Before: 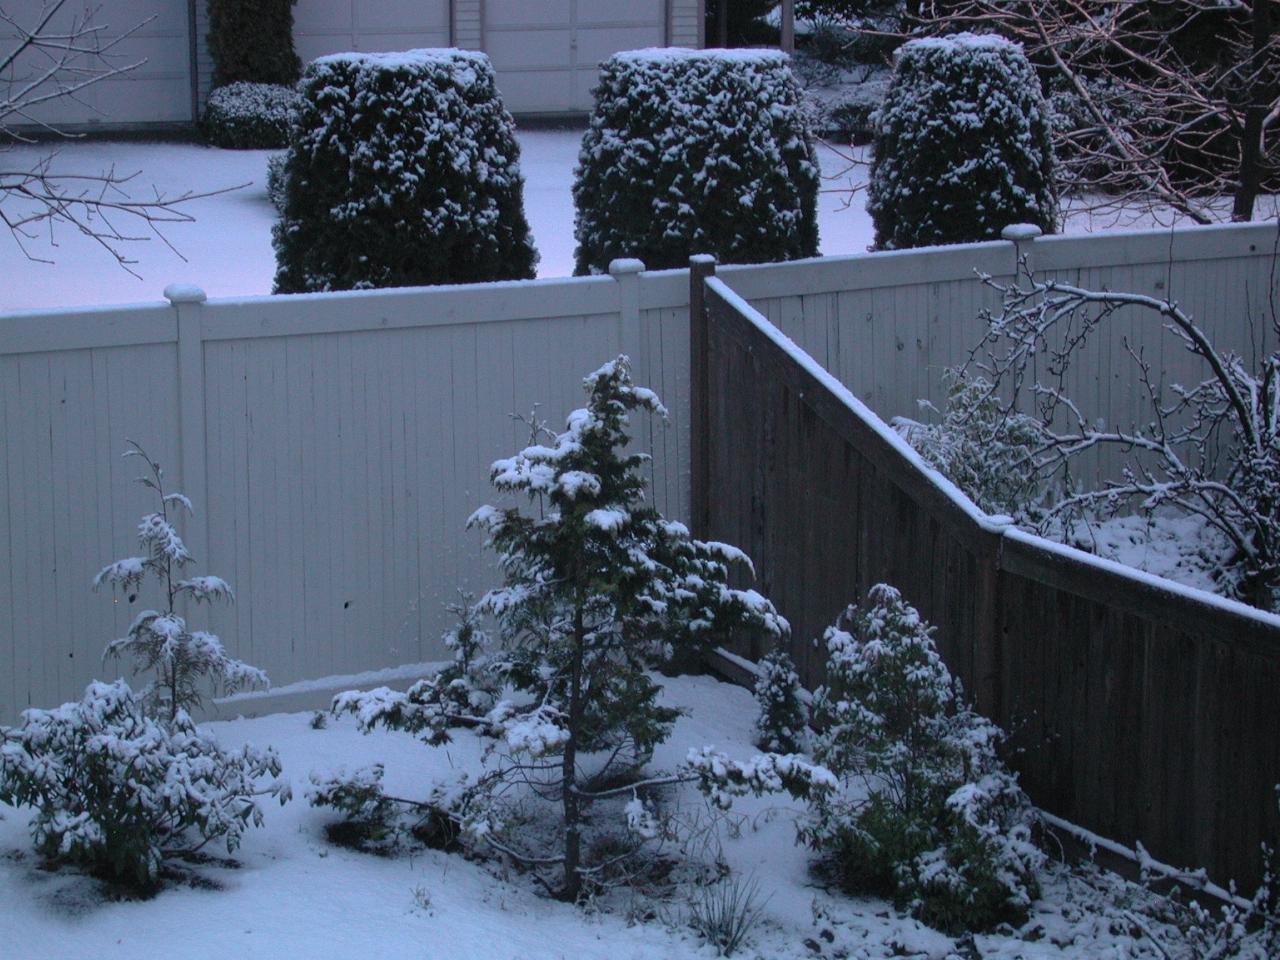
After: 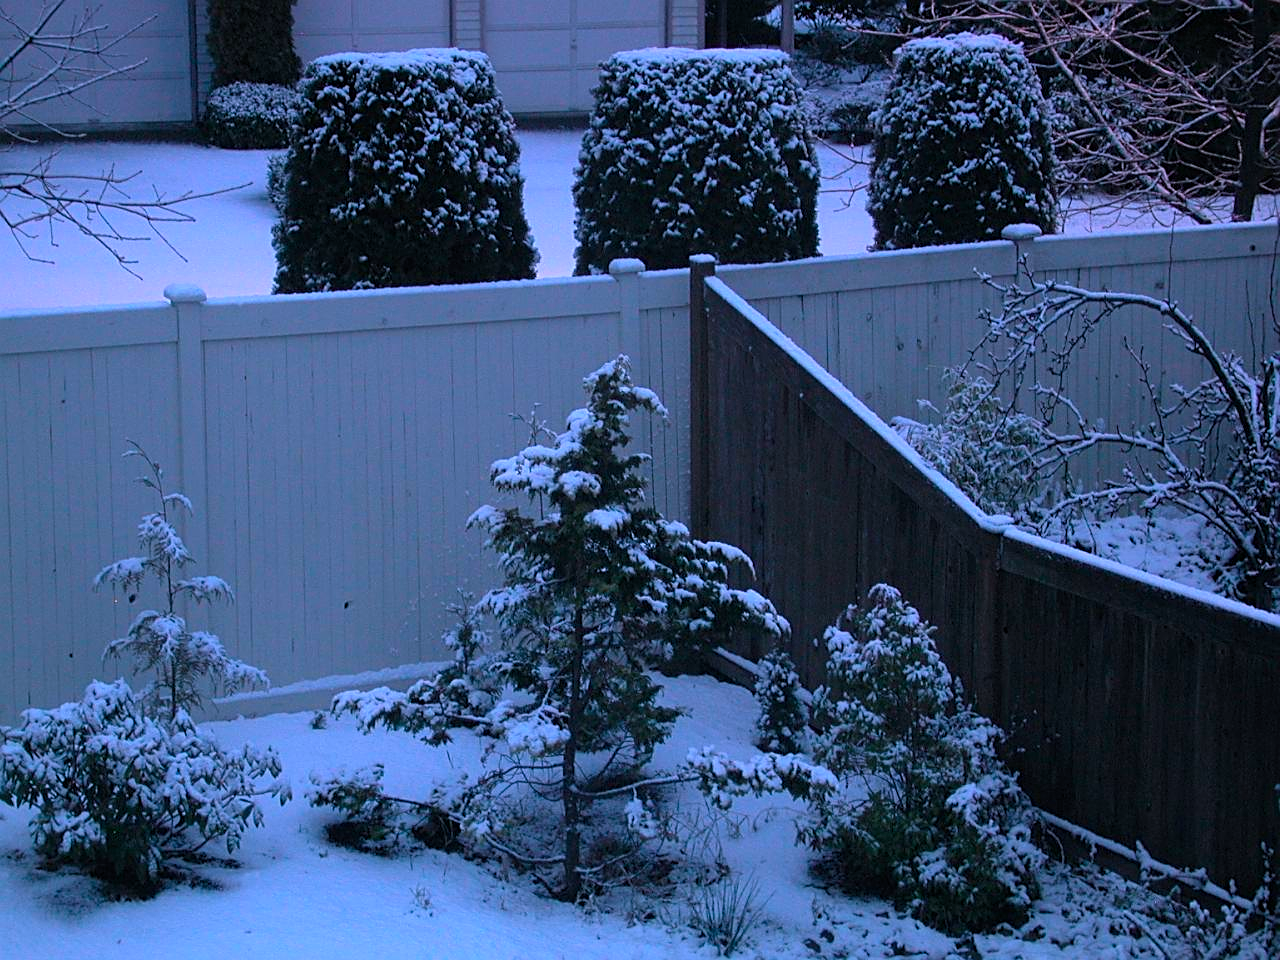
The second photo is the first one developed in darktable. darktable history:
color calibration: x 0.372, y 0.386, temperature 4286.83 K
sharpen: on, module defaults
exposure: black level correction 0.002, compensate exposure bias true, compensate highlight preservation false
shadows and highlights: radius 122.28, shadows 21.37, white point adjustment -9.58, highlights -14.84, soften with gaussian
tone equalizer: -8 EV -0.441 EV, -7 EV -0.363 EV, -6 EV -0.304 EV, -5 EV -0.204 EV, -3 EV 0.192 EV, -2 EV 0.341 EV, -1 EV 0.387 EV, +0 EV 0.446 EV, mask exposure compensation -0.498 EV
color balance rgb: highlights gain › chroma 1.531%, highlights gain › hue 309.56°, perceptual saturation grading › global saturation 29.844%, perceptual brilliance grading › global brilliance -0.534%, perceptual brilliance grading › highlights -1.602%, perceptual brilliance grading › mid-tones -1.031%, perceptual brilliance grading › shadows -1.518%
